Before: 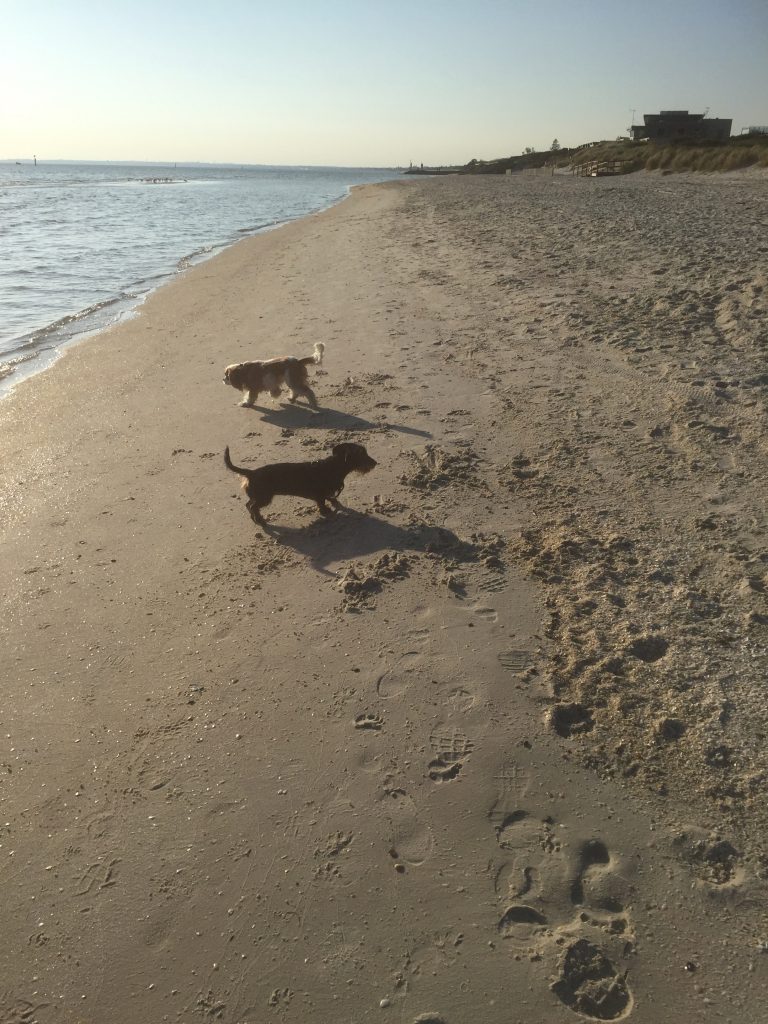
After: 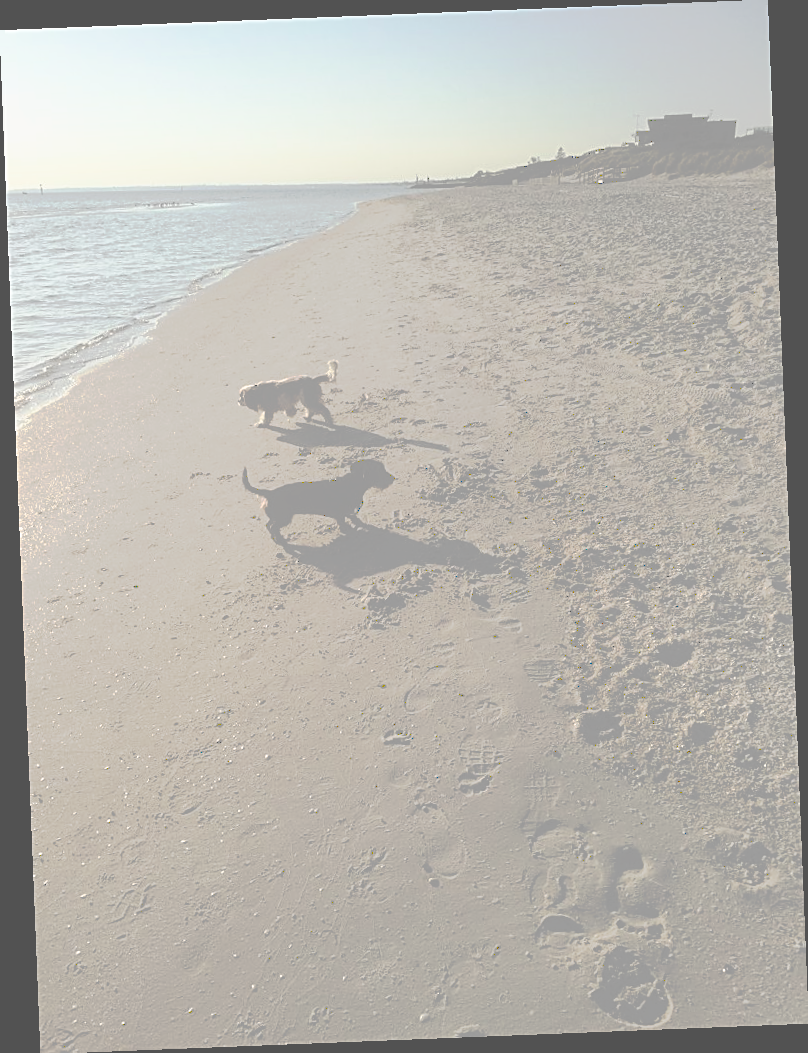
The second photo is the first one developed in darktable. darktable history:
rotate and perspective: rotation -2.29°, automatic cropping off
exposure: exposure 1 EV, compensate highlight preservation false
filmic rgb: black relative exposure -5 EV, hardness 2.88, contrast 1.3, highlights saturation mix -30%
tone curve: curves: ch0 [(0, 0) (0.003, 0.626) (0.011, 0.626) (0.025, 0.63) (0.044, 0.631) (0.069, 0.632) (0.1, 0.636) (0.136, 0.637) (0.177, 0.641) (0.224, 0.642) (0.277, 0.646) (0.335, 0.649) (0.399, 0.661) (0.468, 0.679) (0.543, 0.702) (0.623, 0.732) (0.709, 0.769) (0.801, 0.804) (0.898, 0.847) (1, 1)], preserve colors none
sharpen: amount 0.75
